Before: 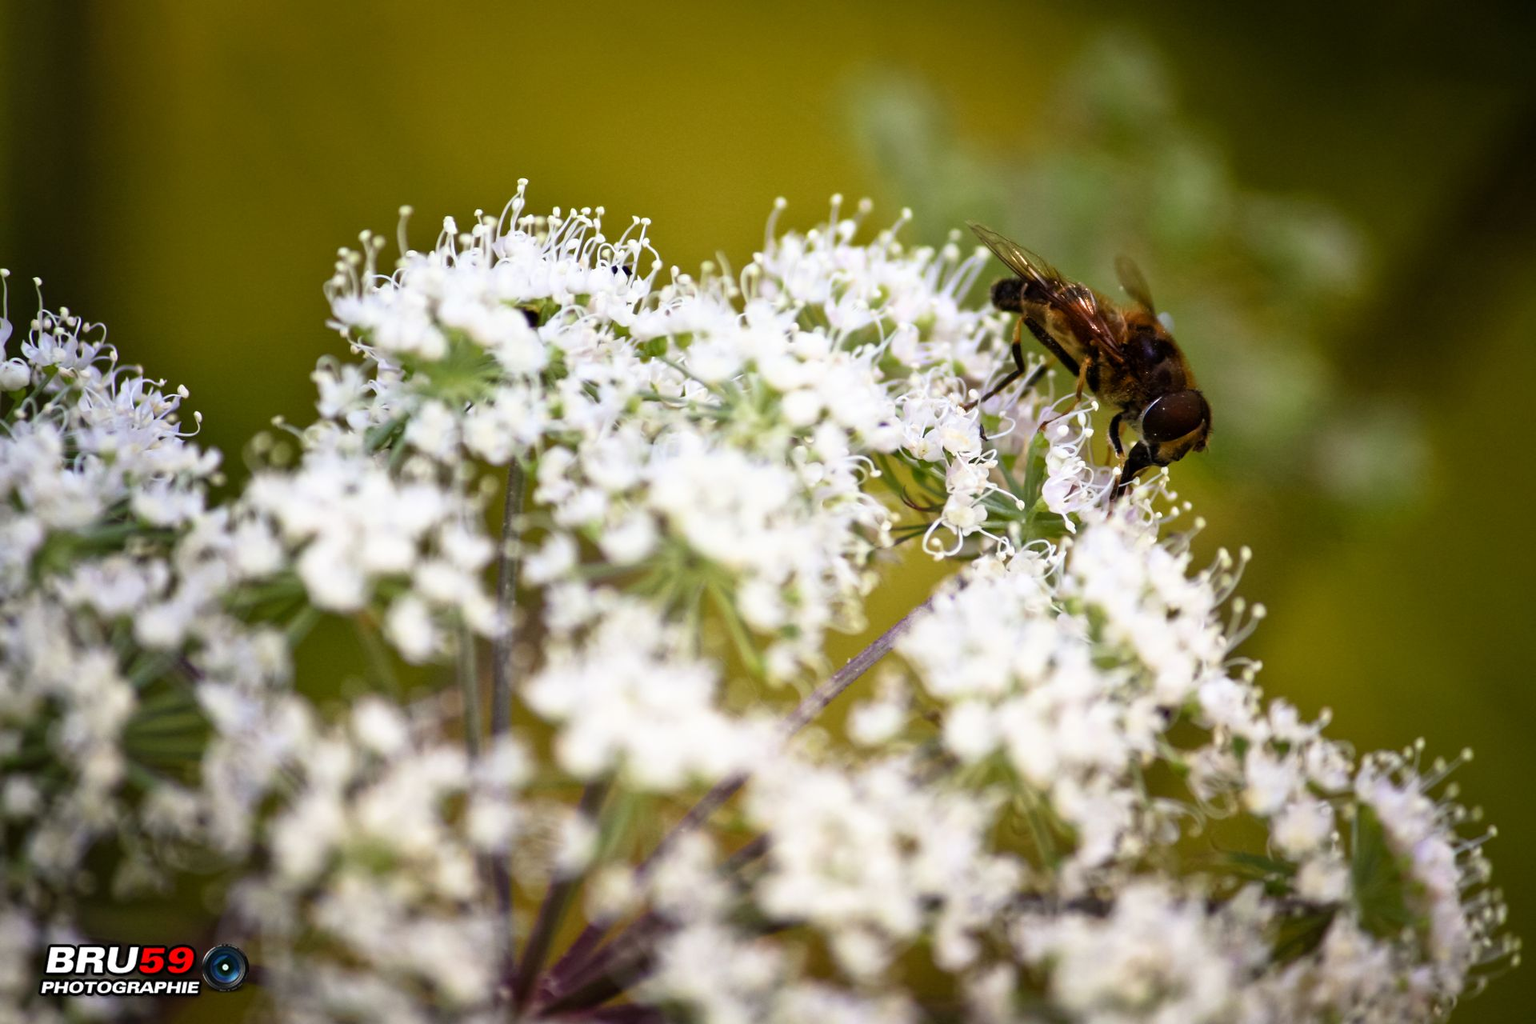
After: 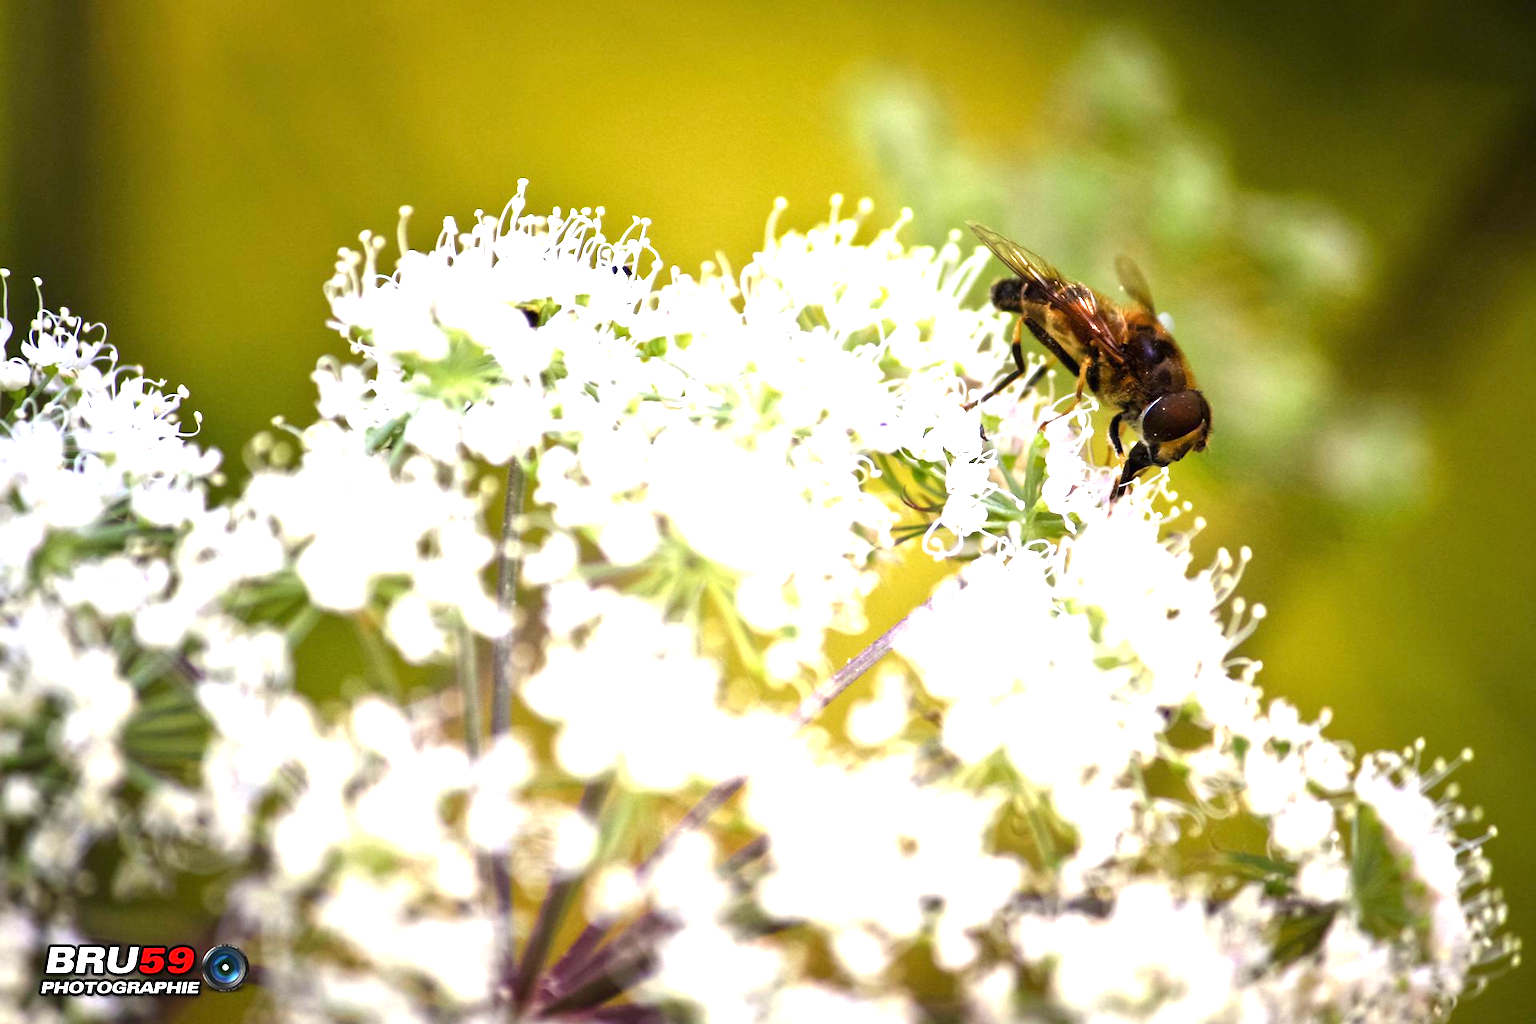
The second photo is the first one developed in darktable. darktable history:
exposure: black level correction 0, exposure 1.467 EV, compensate exposure bias true, compensate highlight preservation false
